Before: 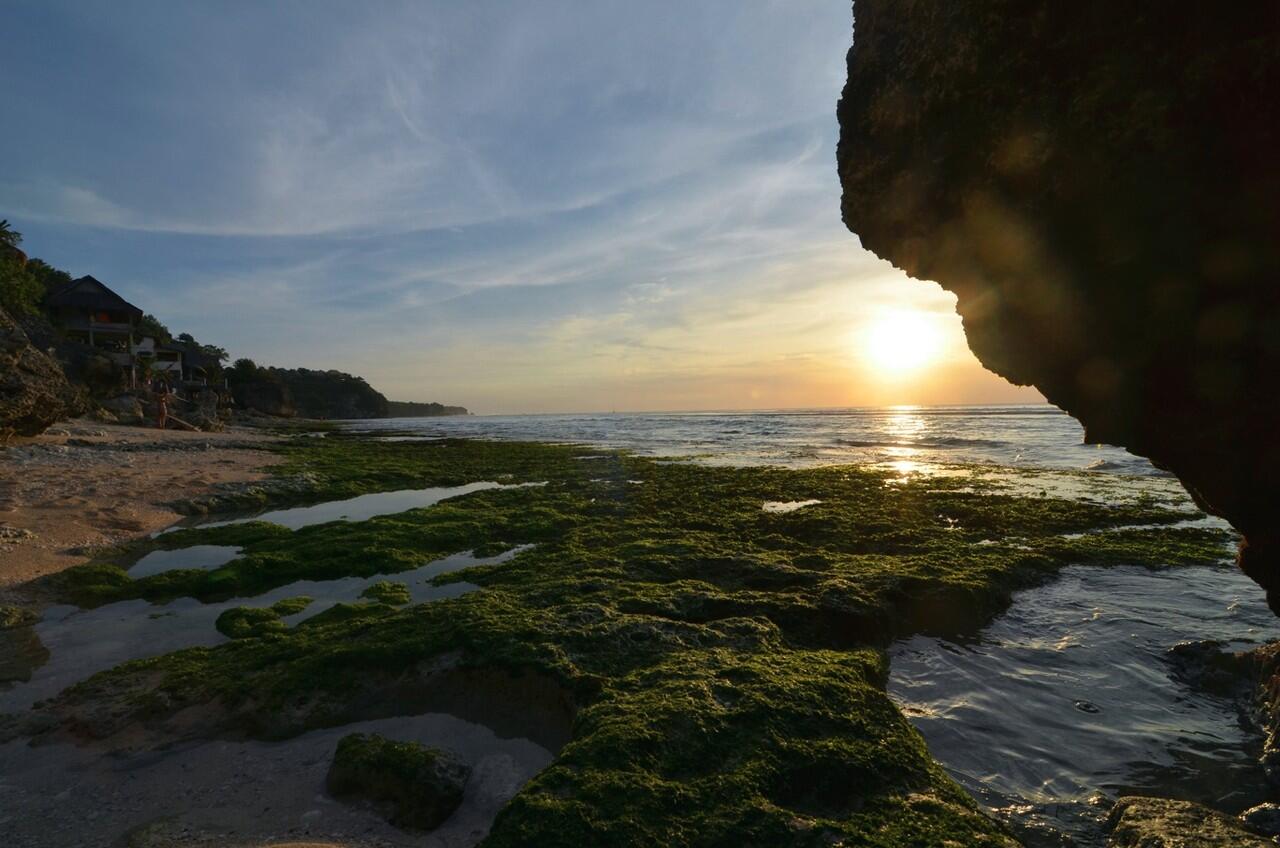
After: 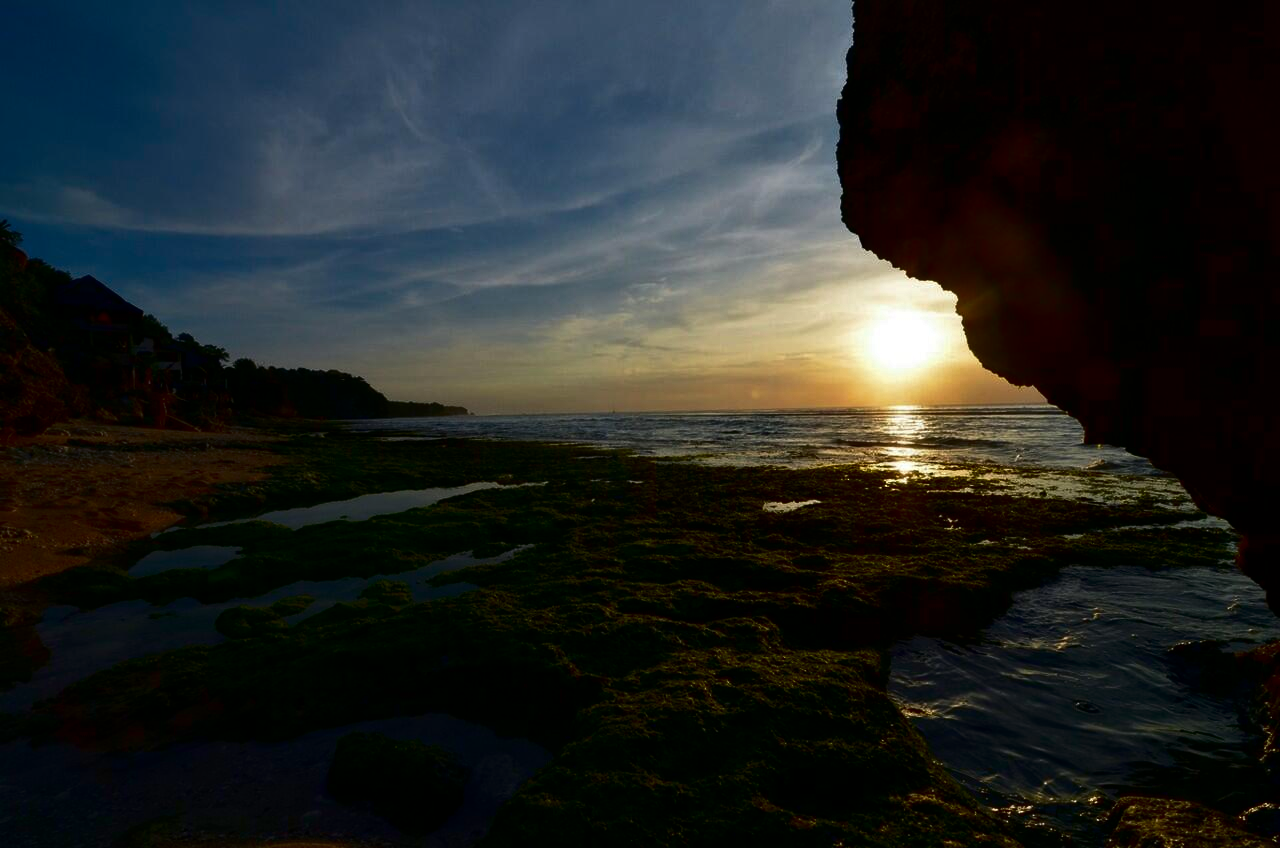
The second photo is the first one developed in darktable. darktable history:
contrast brightness saturation: contrast 0.091, brightness -0.571, saturation 0.171
